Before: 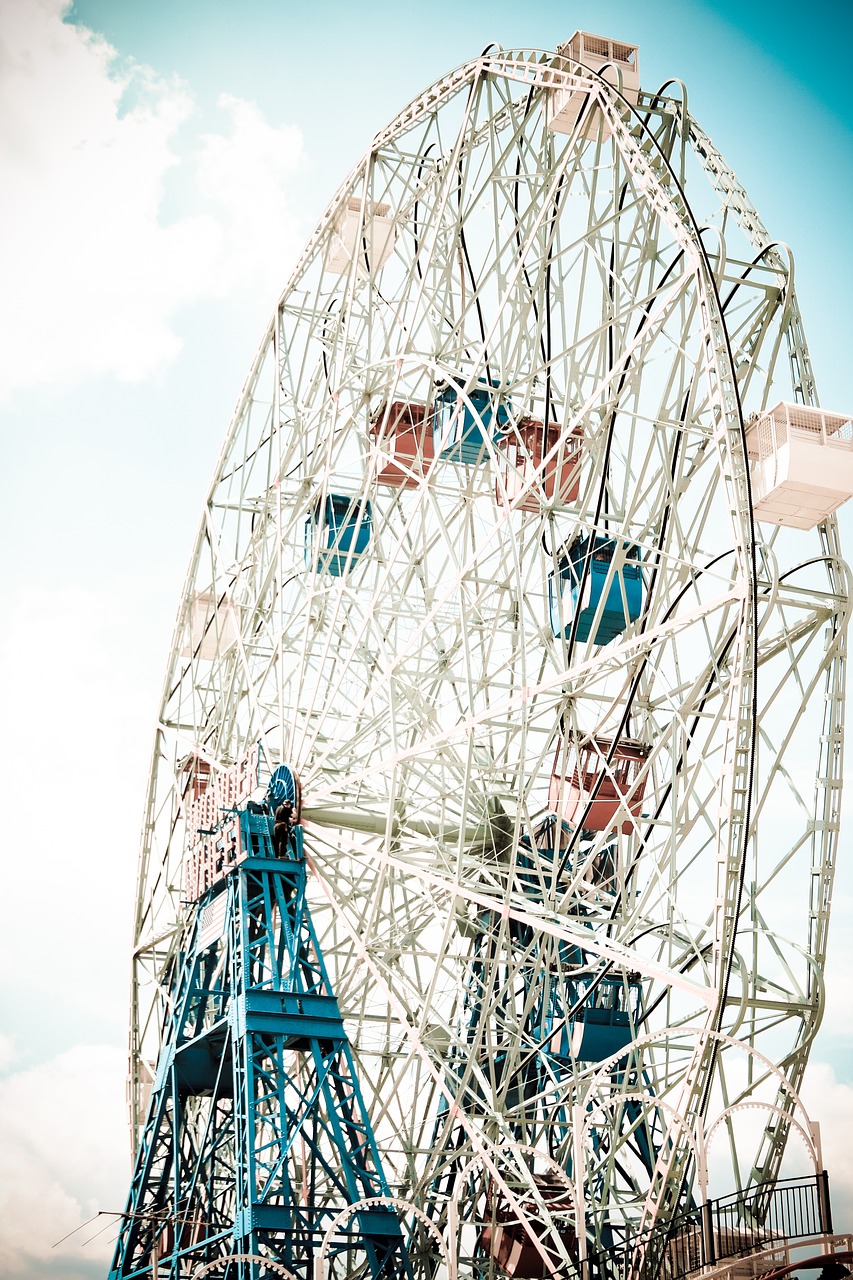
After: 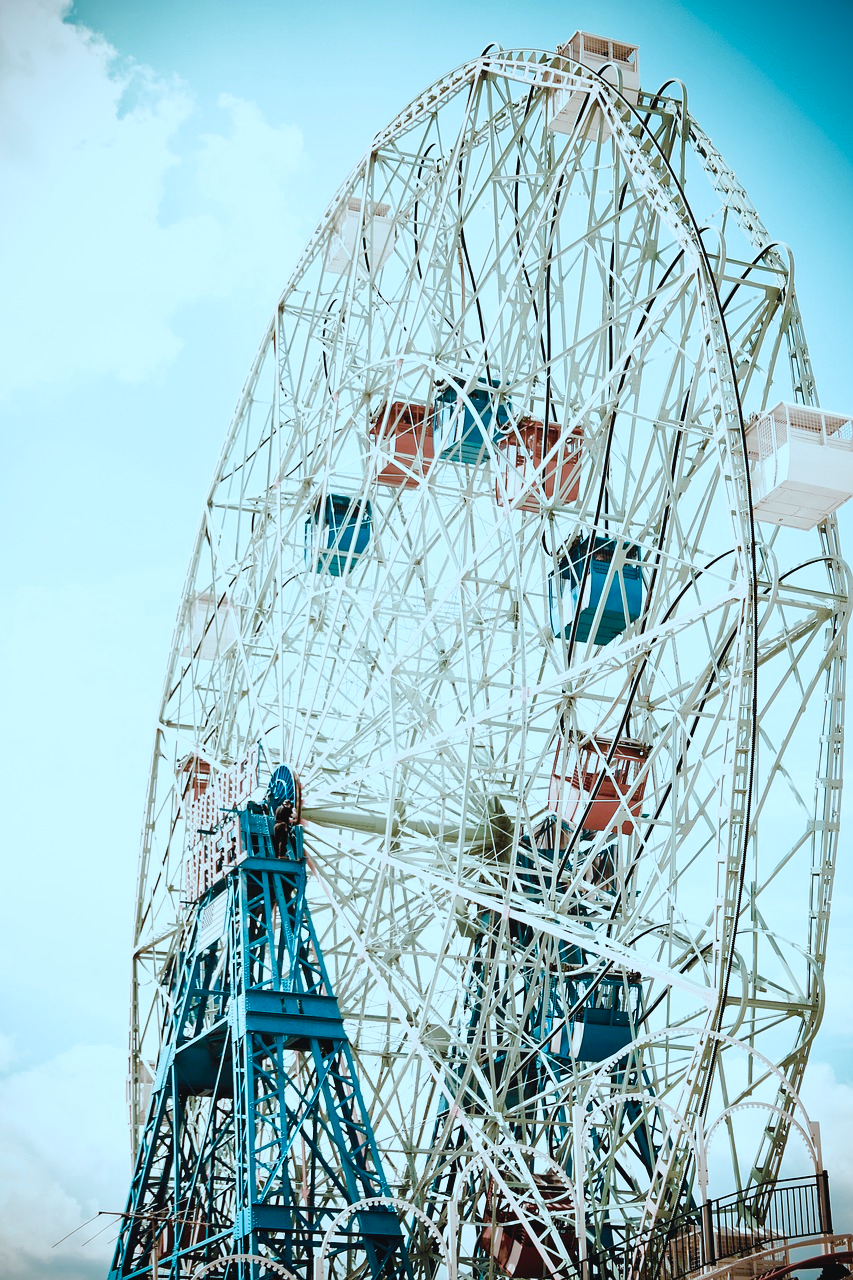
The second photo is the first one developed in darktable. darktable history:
color correction: highlights a* -11.37, highlights b* -15.25
contrast brightness saturation: contrast -0.086, brightness -0.039, saturation -0.106
color balance rgb: perceptual saturation grading › global saturation 25.486%, perceptual saturation grading › highlights -50.423%, perceptual saturation grading › shadows 31.163%, global vibrance 25.23%
